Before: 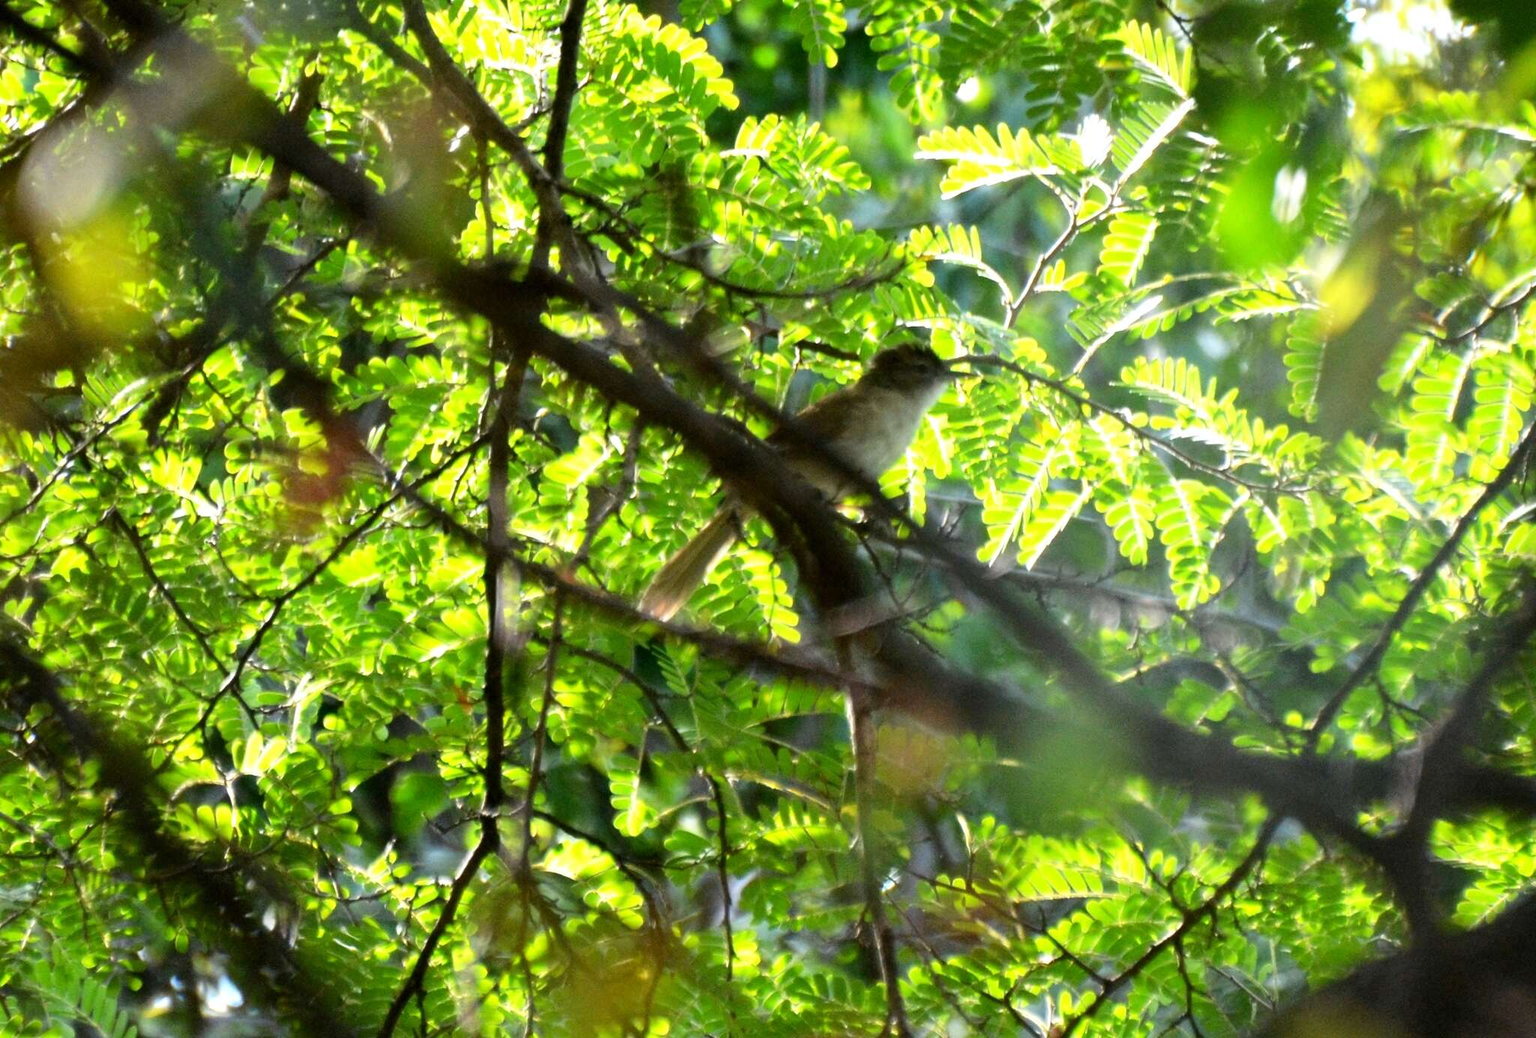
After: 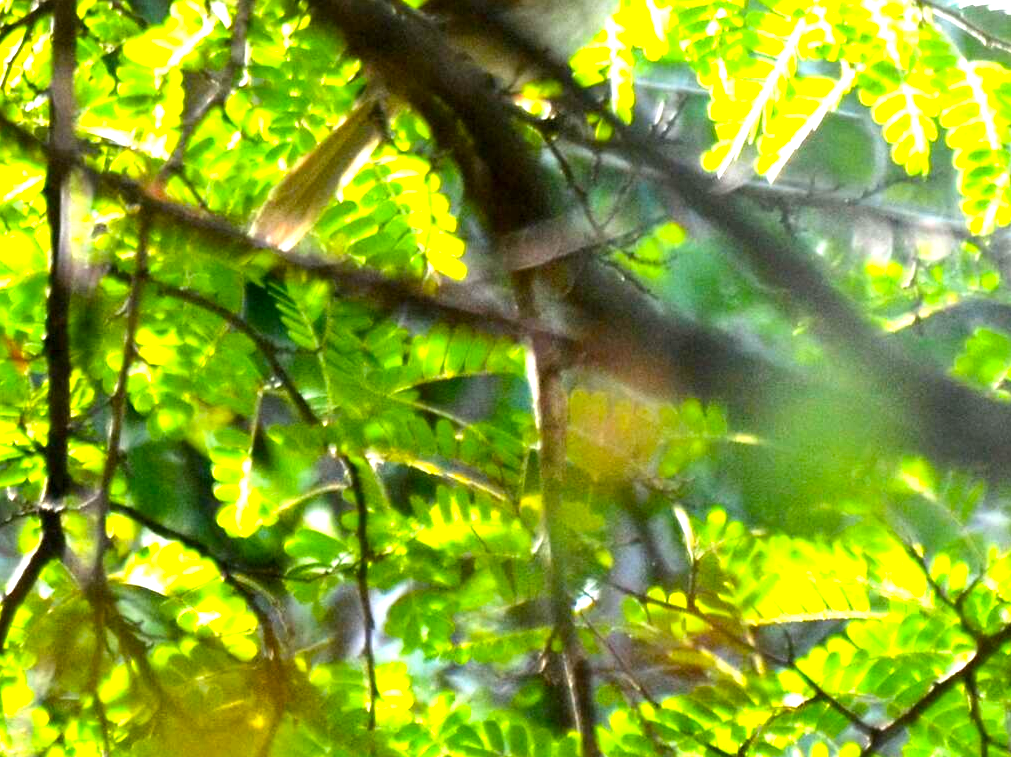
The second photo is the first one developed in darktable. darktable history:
crop: left 29.357%, top 41.813%, right 21.24%, bottom 3.471%
exposure: black level correction 0, exposure 0.949 EV, compensate highlight preservation false
color balance rgb: perceptual saturation grading › global saturation 24.894%
local contrast: mode bilateral grid, contrast 21, coarseness 51, detail 119%, midtone range 0.2
